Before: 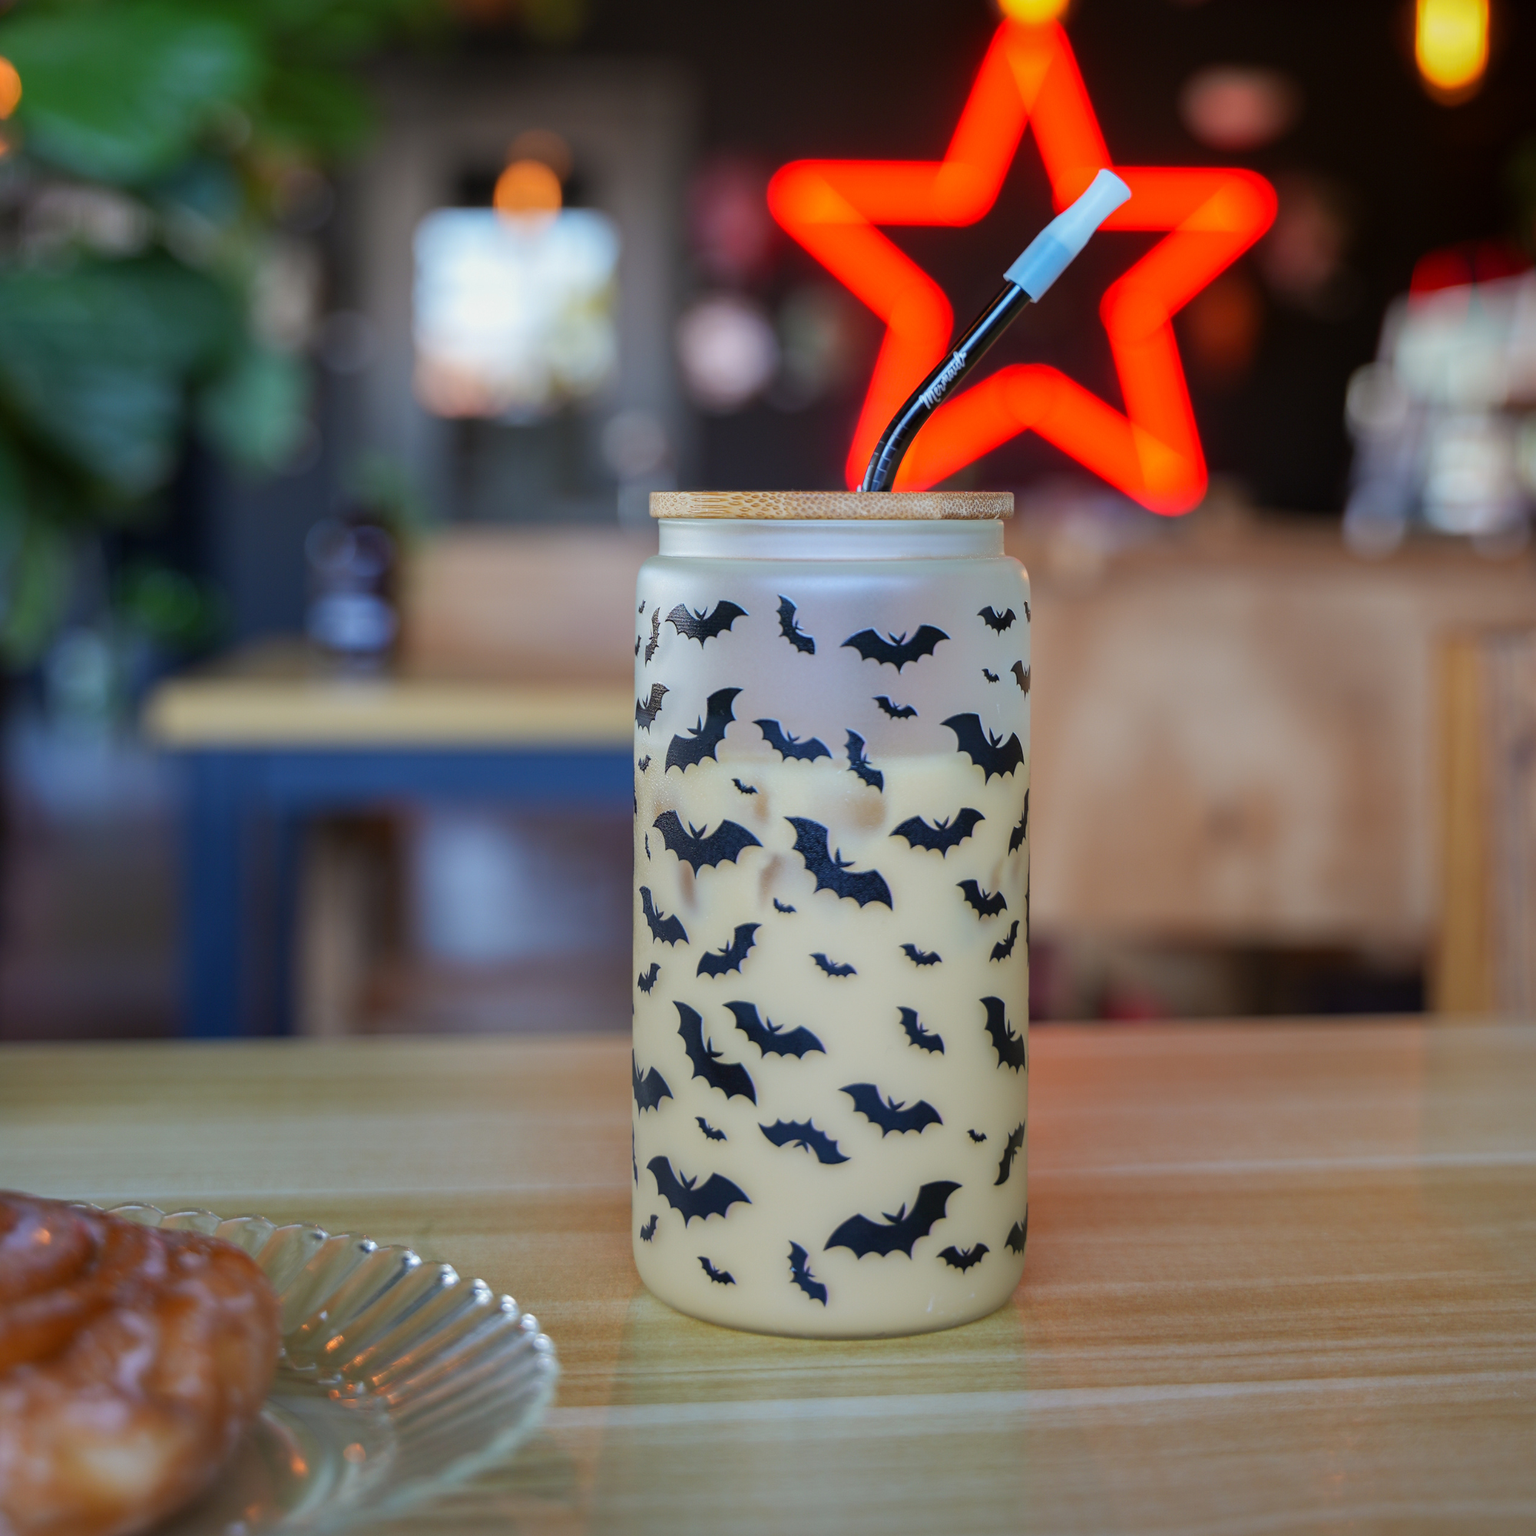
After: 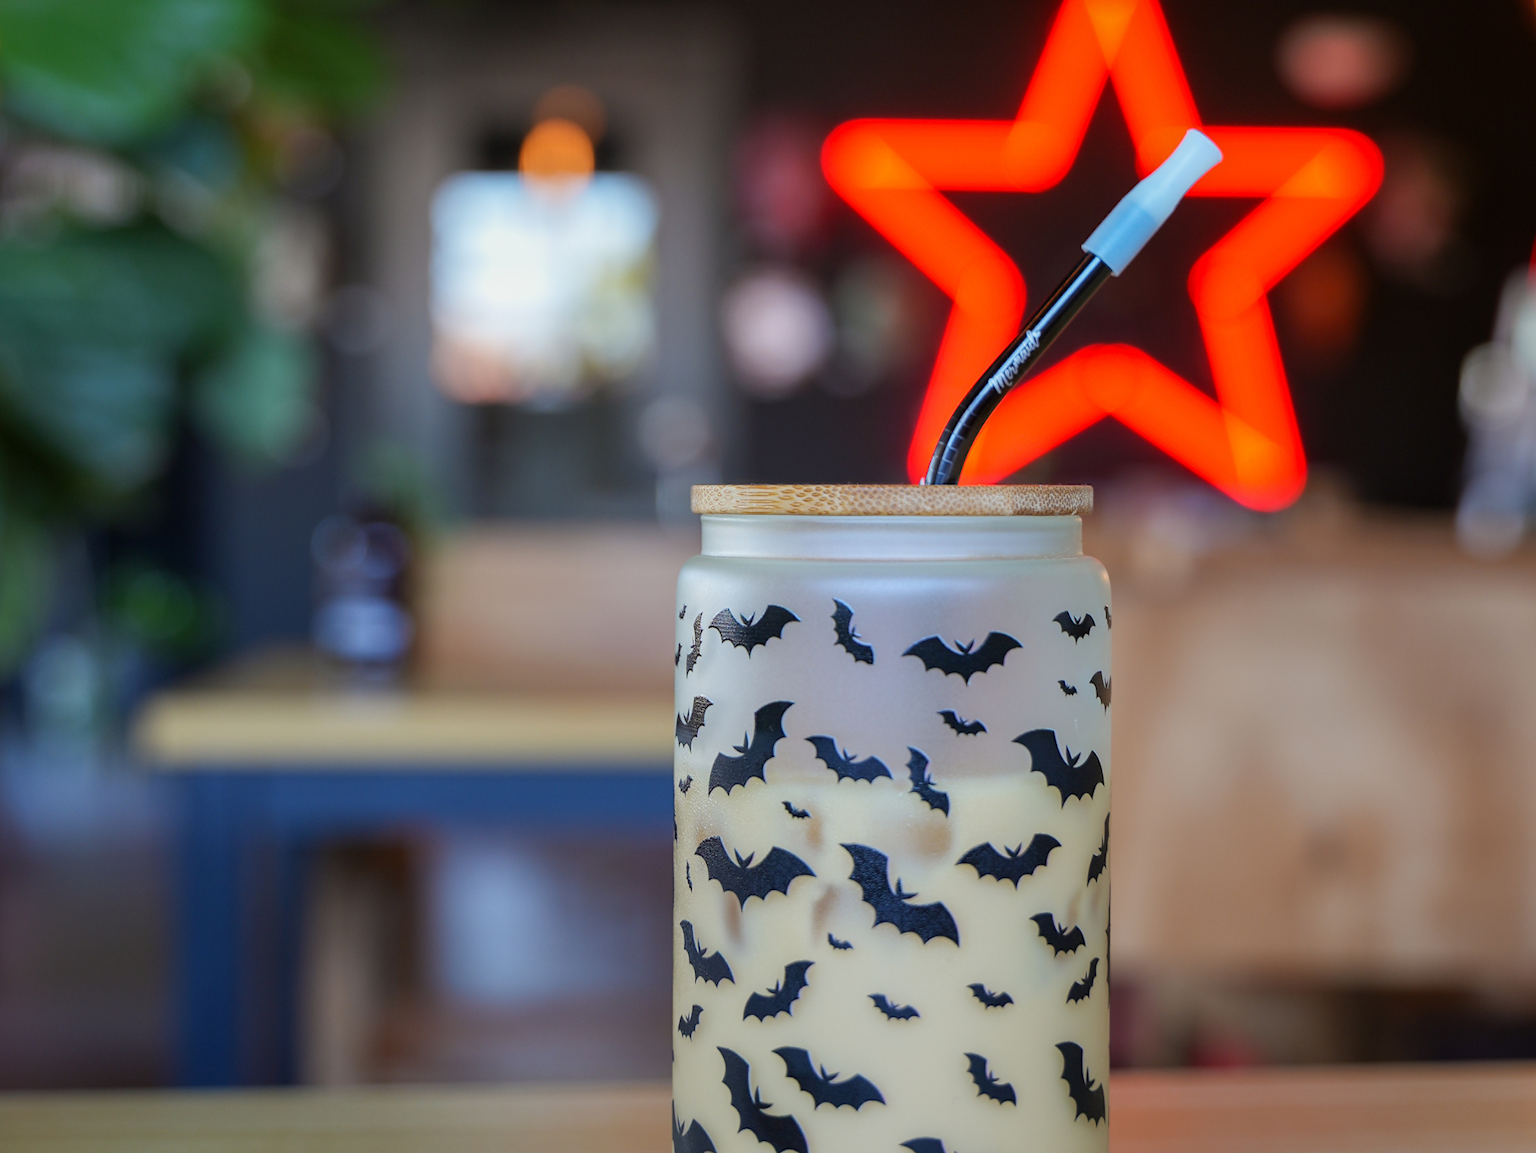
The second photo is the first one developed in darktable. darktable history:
crop: left 1.539%, top 3.425%, right 7.766%, bottom 28.455%
